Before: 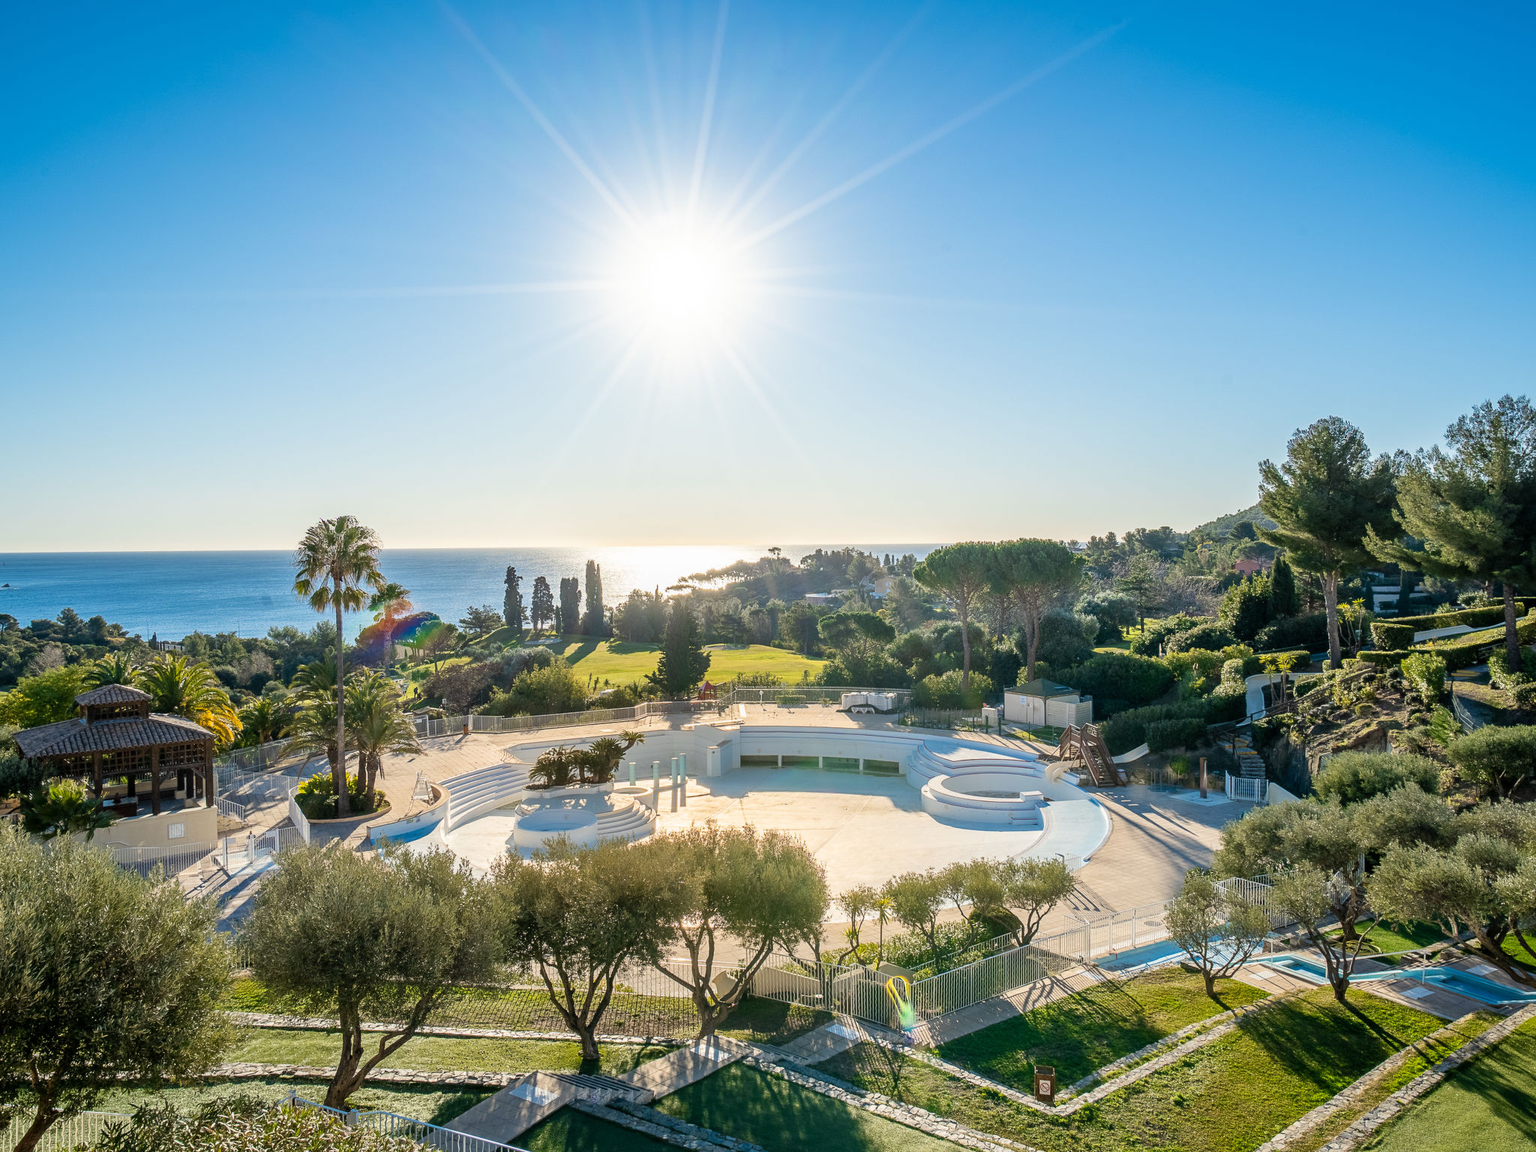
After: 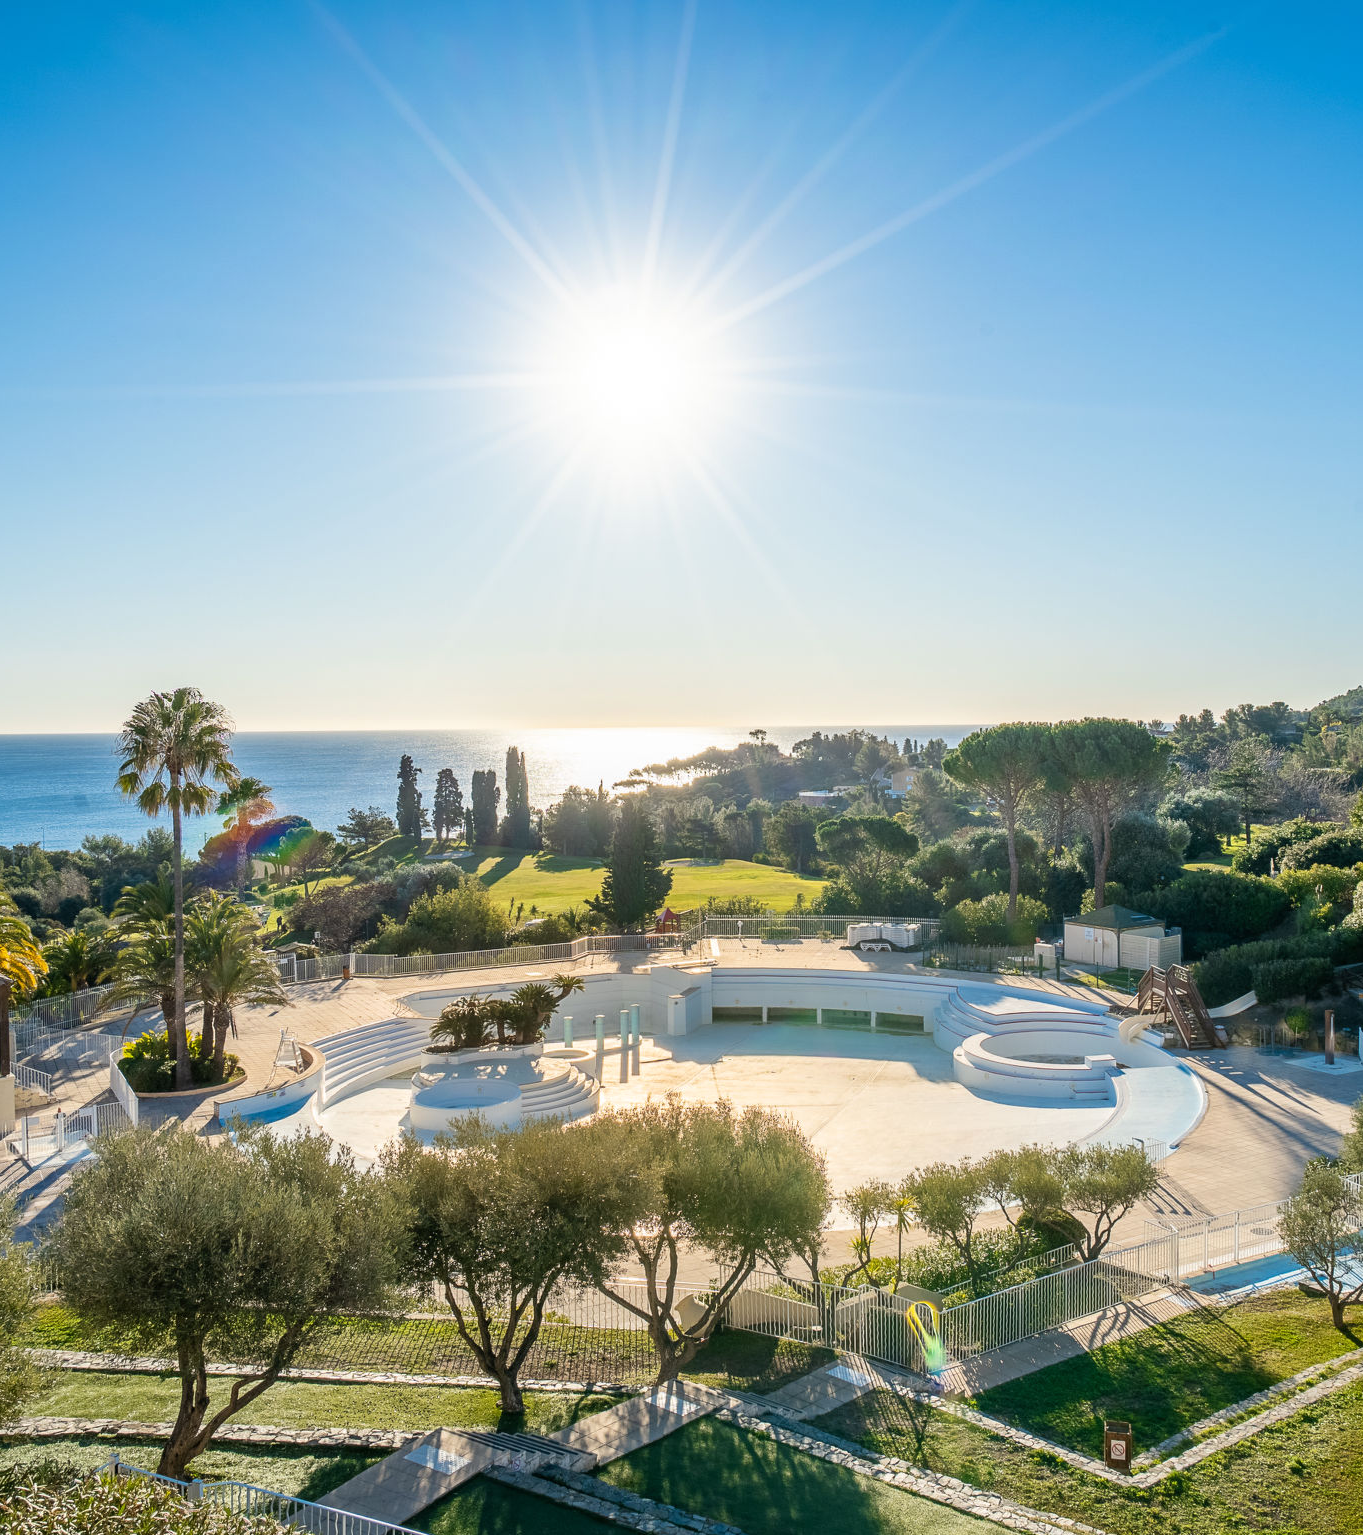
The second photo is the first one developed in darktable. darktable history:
crop and rotate: left 13.462%, right 19.938%
tone equalizer: on, module defaults
